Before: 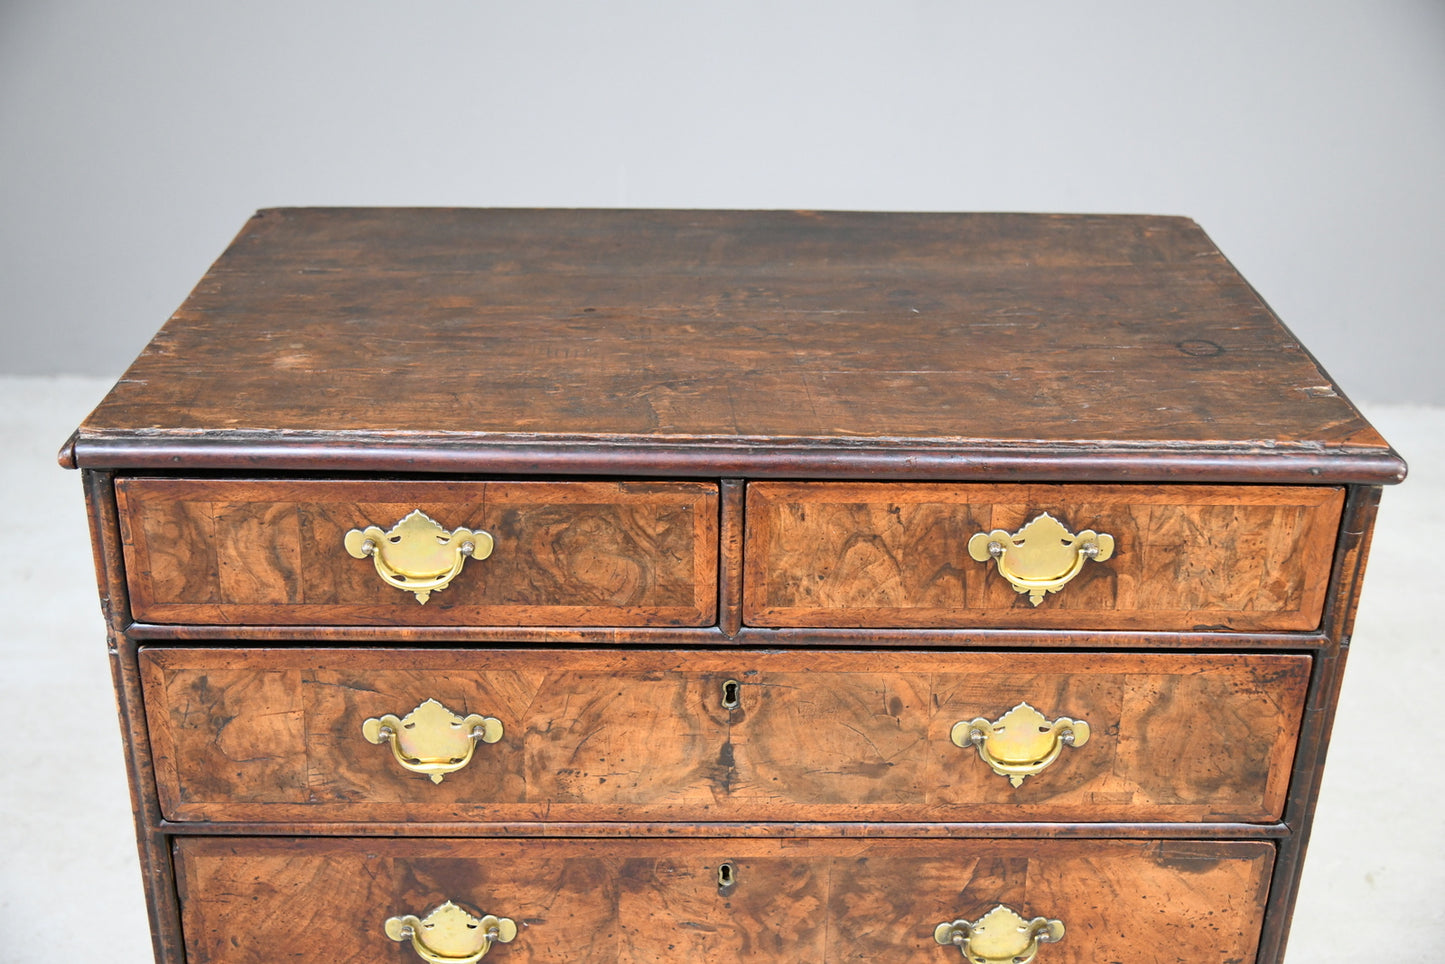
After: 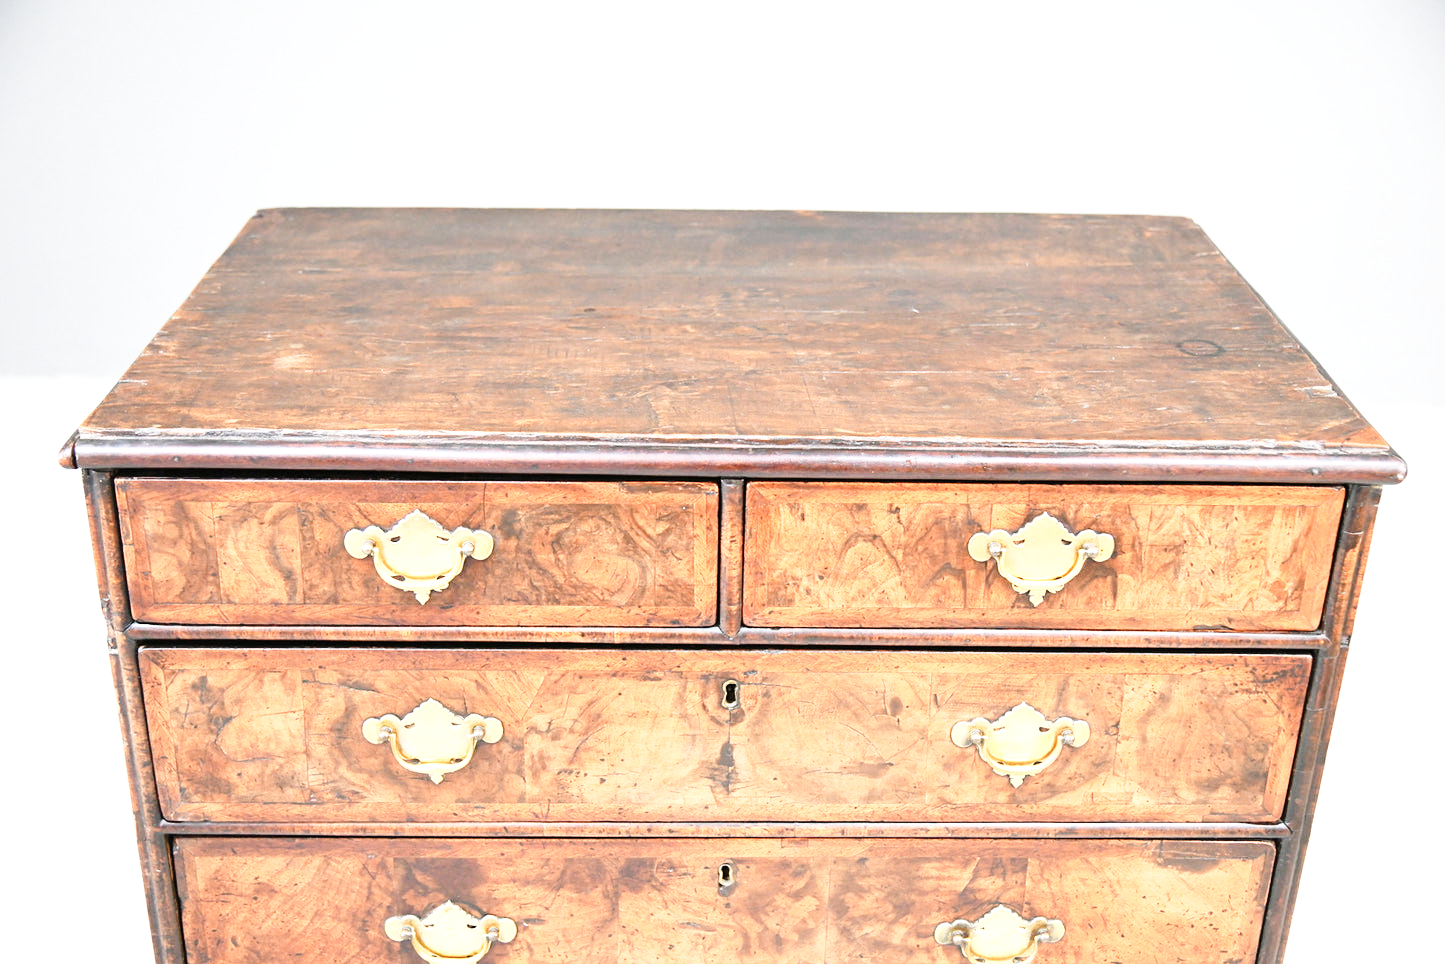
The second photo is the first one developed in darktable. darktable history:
exposure: black level correction 0, exposure 0.7 EV, compensate exposure bias true, compensate highlight preservation false
color zones: curves: ch1 [(0, 0.455) (0.063, 0.455) (0.286, 0.495) (0.429, 0.5) (0.571, 0.5) (0.714, 0.5) (0.857, 0.5) (1, 0.455)]; ch2 [(0, 0.532) (0.063, 0.521) (0.233, 0.447) (0.429, 0.489) (0.571, 0.5) (0.714, 0.5) (0.857, 0.5) (1, 0.532)]
base curve: curves: ch0 [(0, 0) (0.028, 0.03) (0.121, 0.232) (0.46, 0.748) (0.859, 0.968) (1, 1)], preserve colors none
